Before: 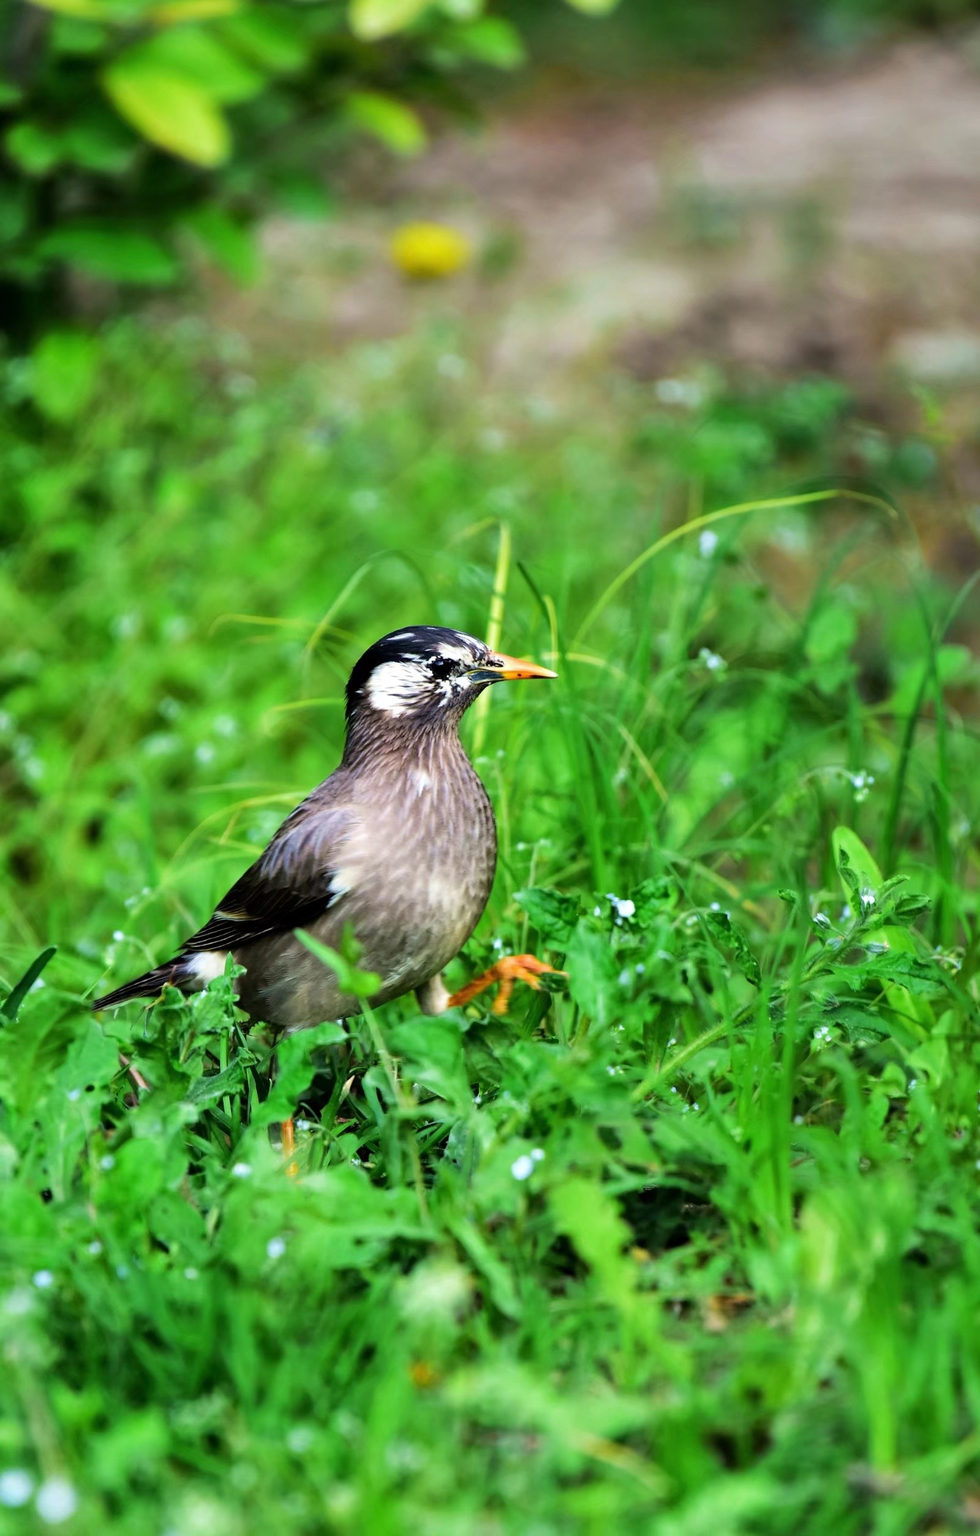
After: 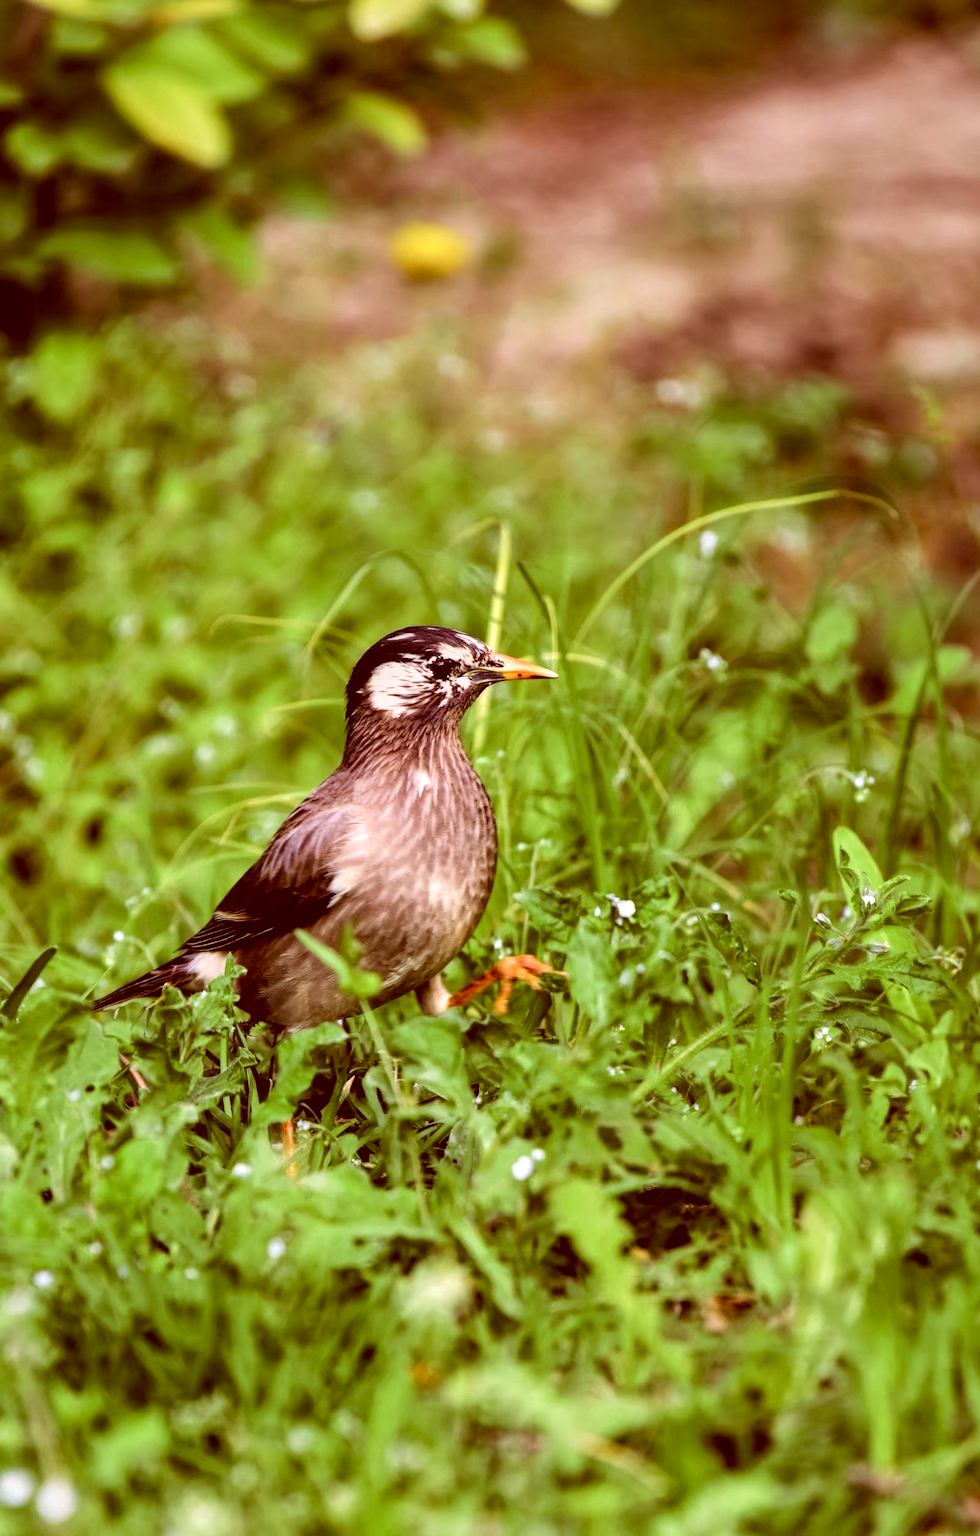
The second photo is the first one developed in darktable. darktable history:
white balance: red 1.009, blue 1.027
local contrast: detail 130%
color correction: highlights a* 9.03, highlights b* 8.71, shadows a* 40, shadows b* 40, saturation 0.8
